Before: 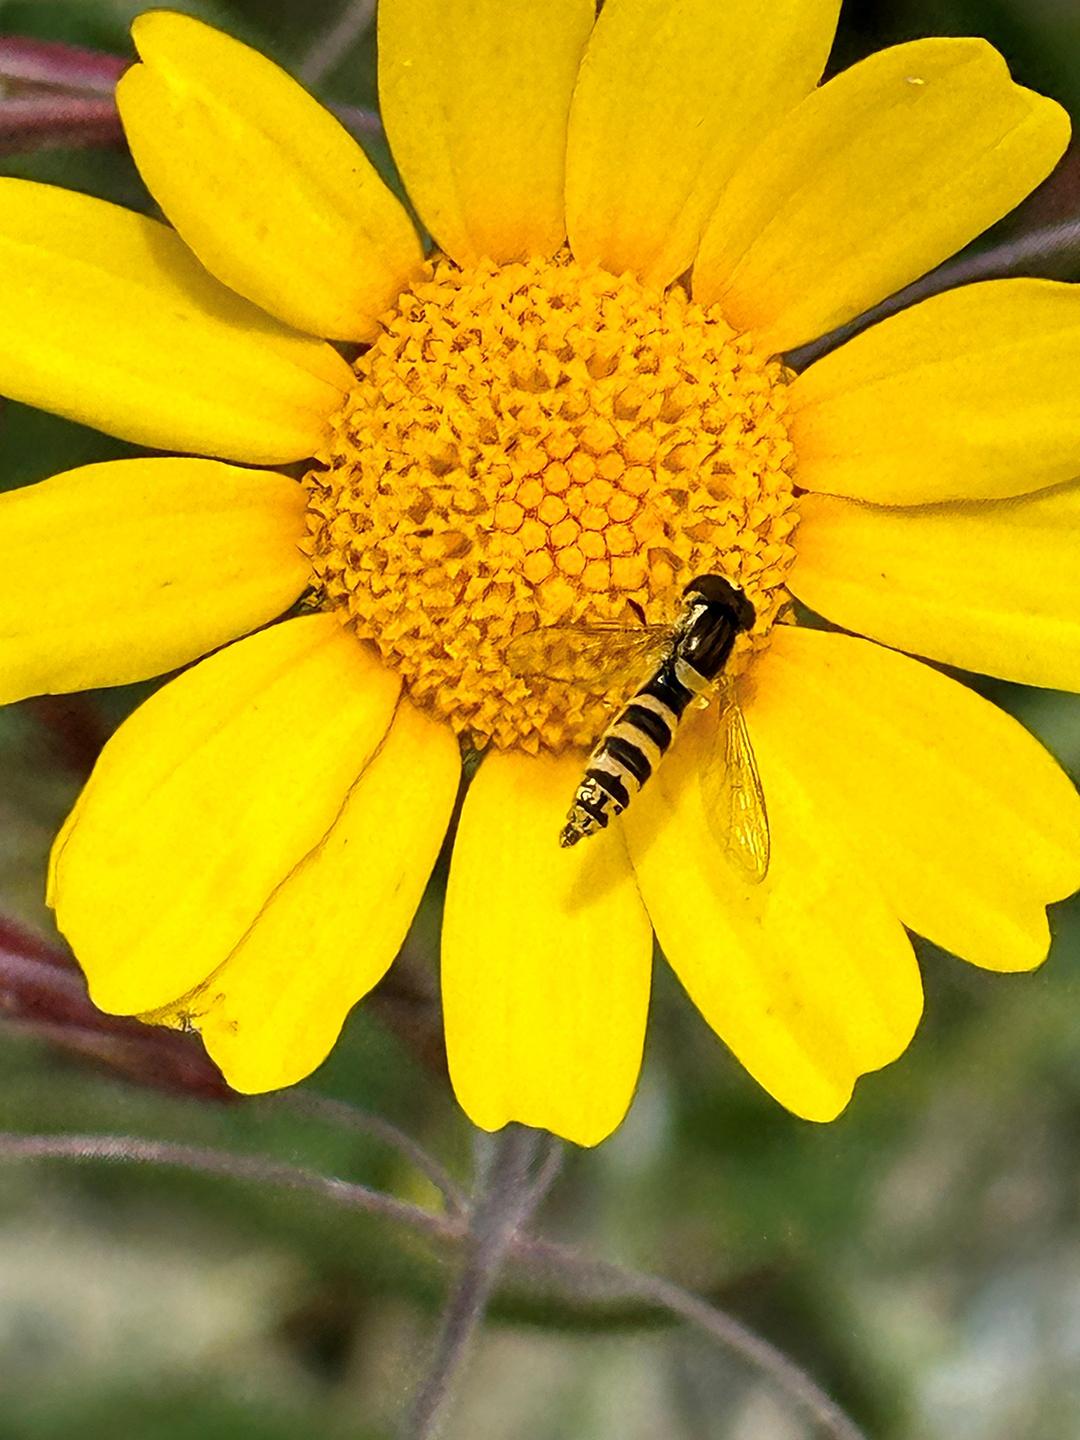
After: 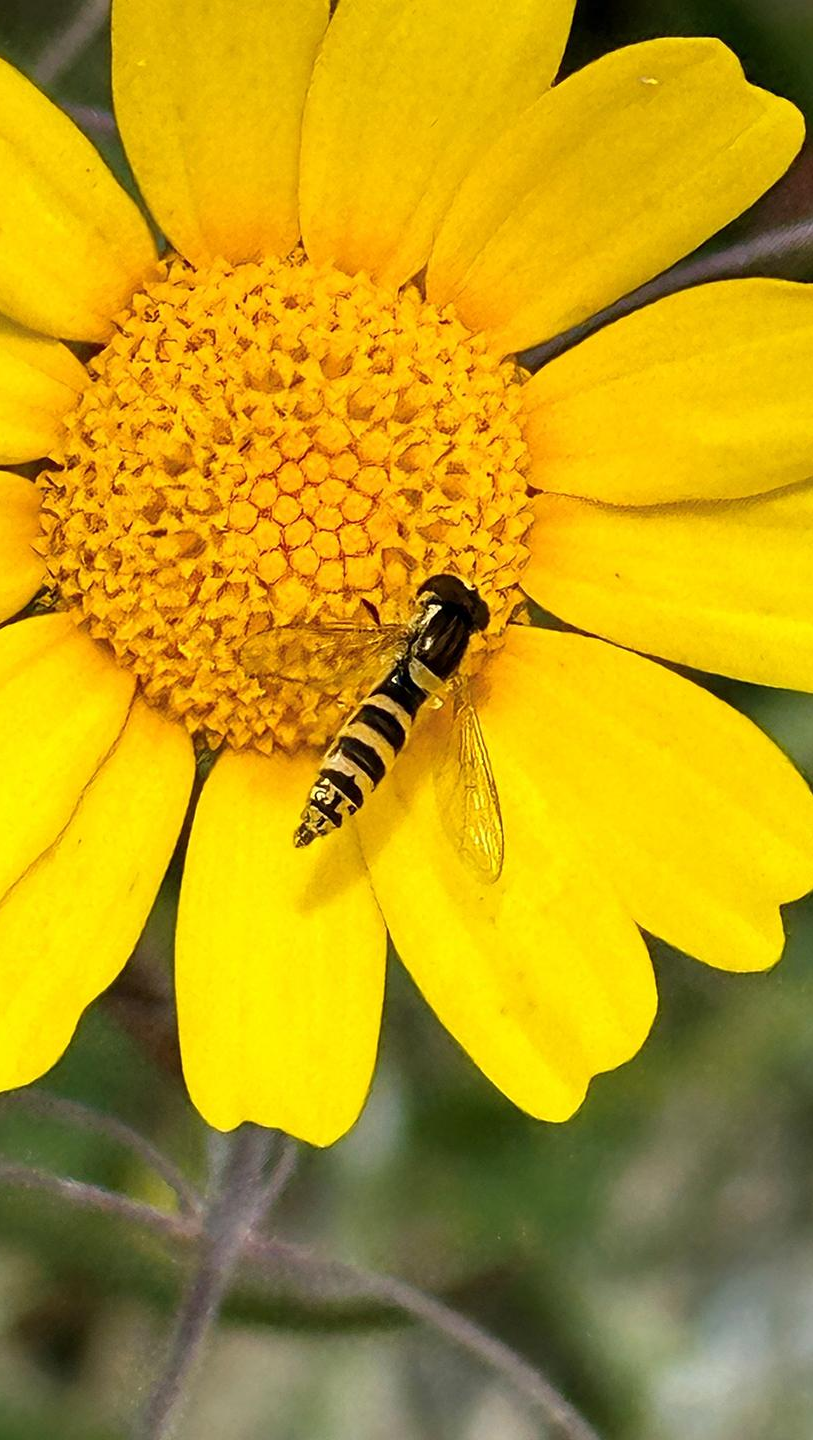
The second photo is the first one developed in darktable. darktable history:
crop and rotate: left 24.653%
